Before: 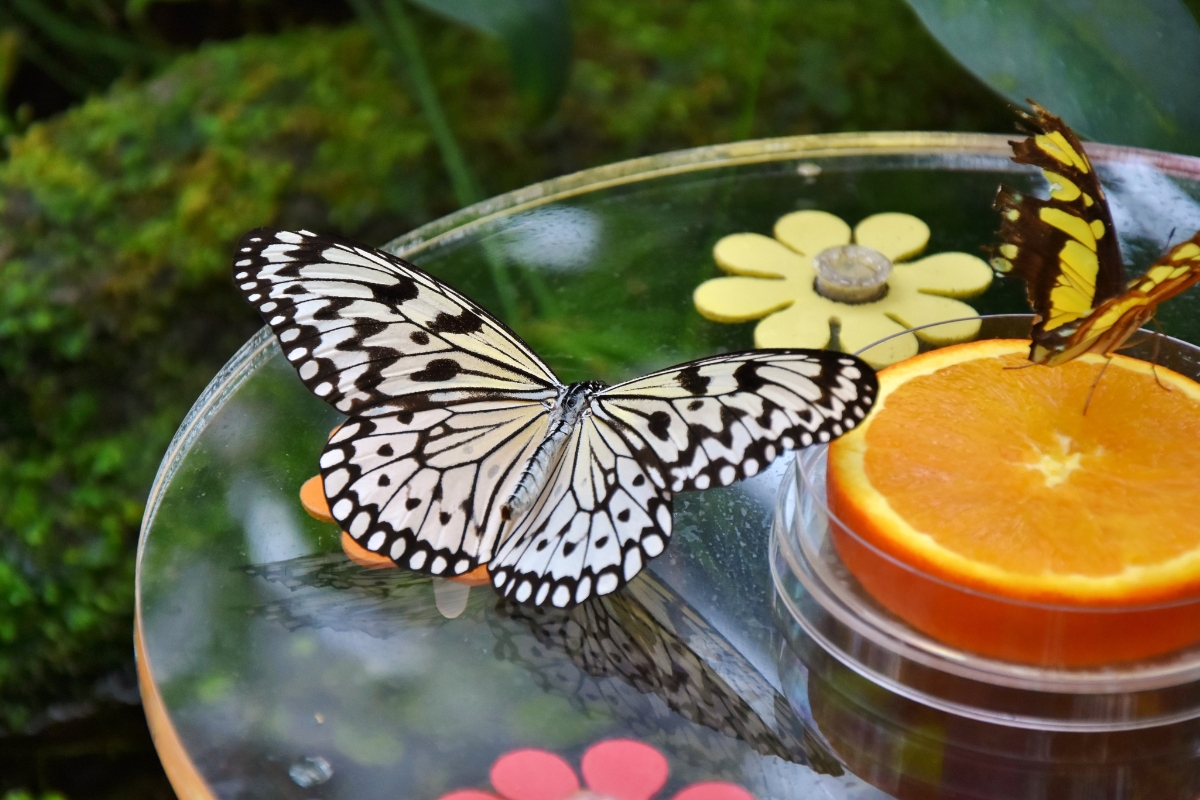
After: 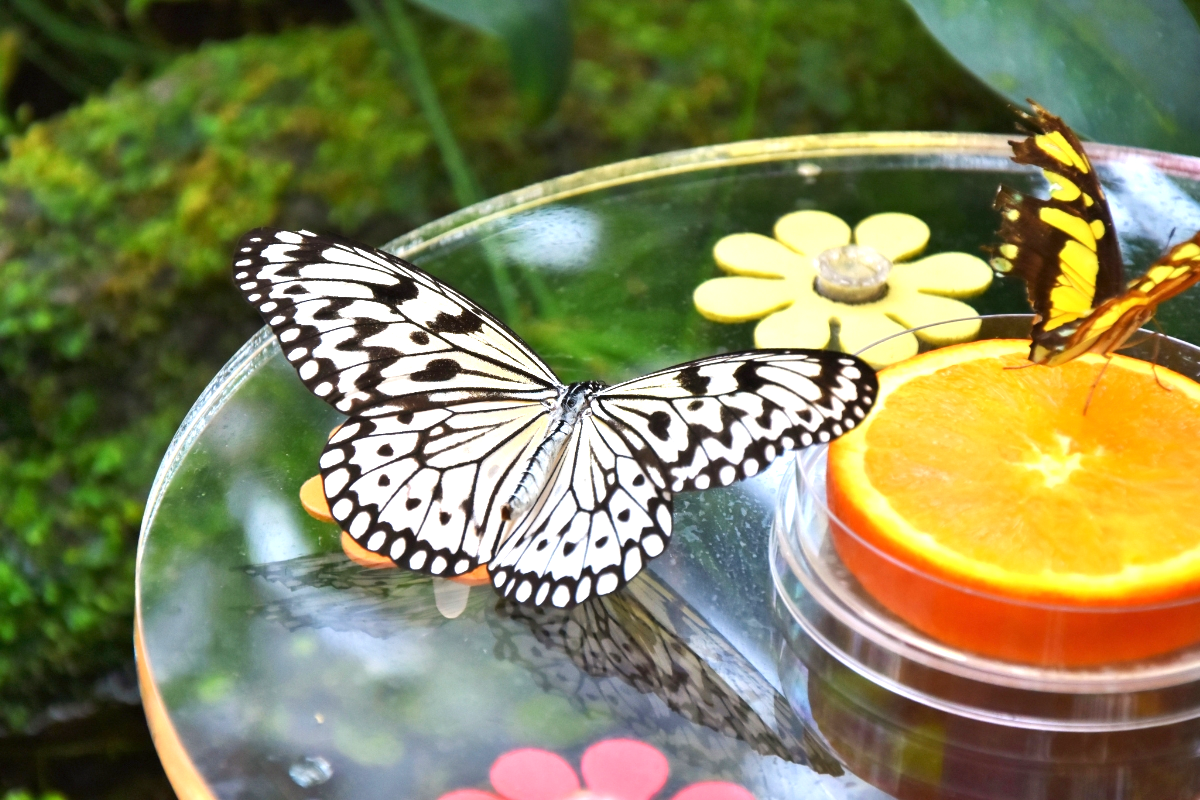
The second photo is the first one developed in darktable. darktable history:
contrast equalizer: y [[0.5 ×4, 0.483, 0.43], [0.5 ×6], [0.5 ×6], [0 ×6], [0 ×6]]
exposure: exposure 1 EV, compensate highlight preservation false
